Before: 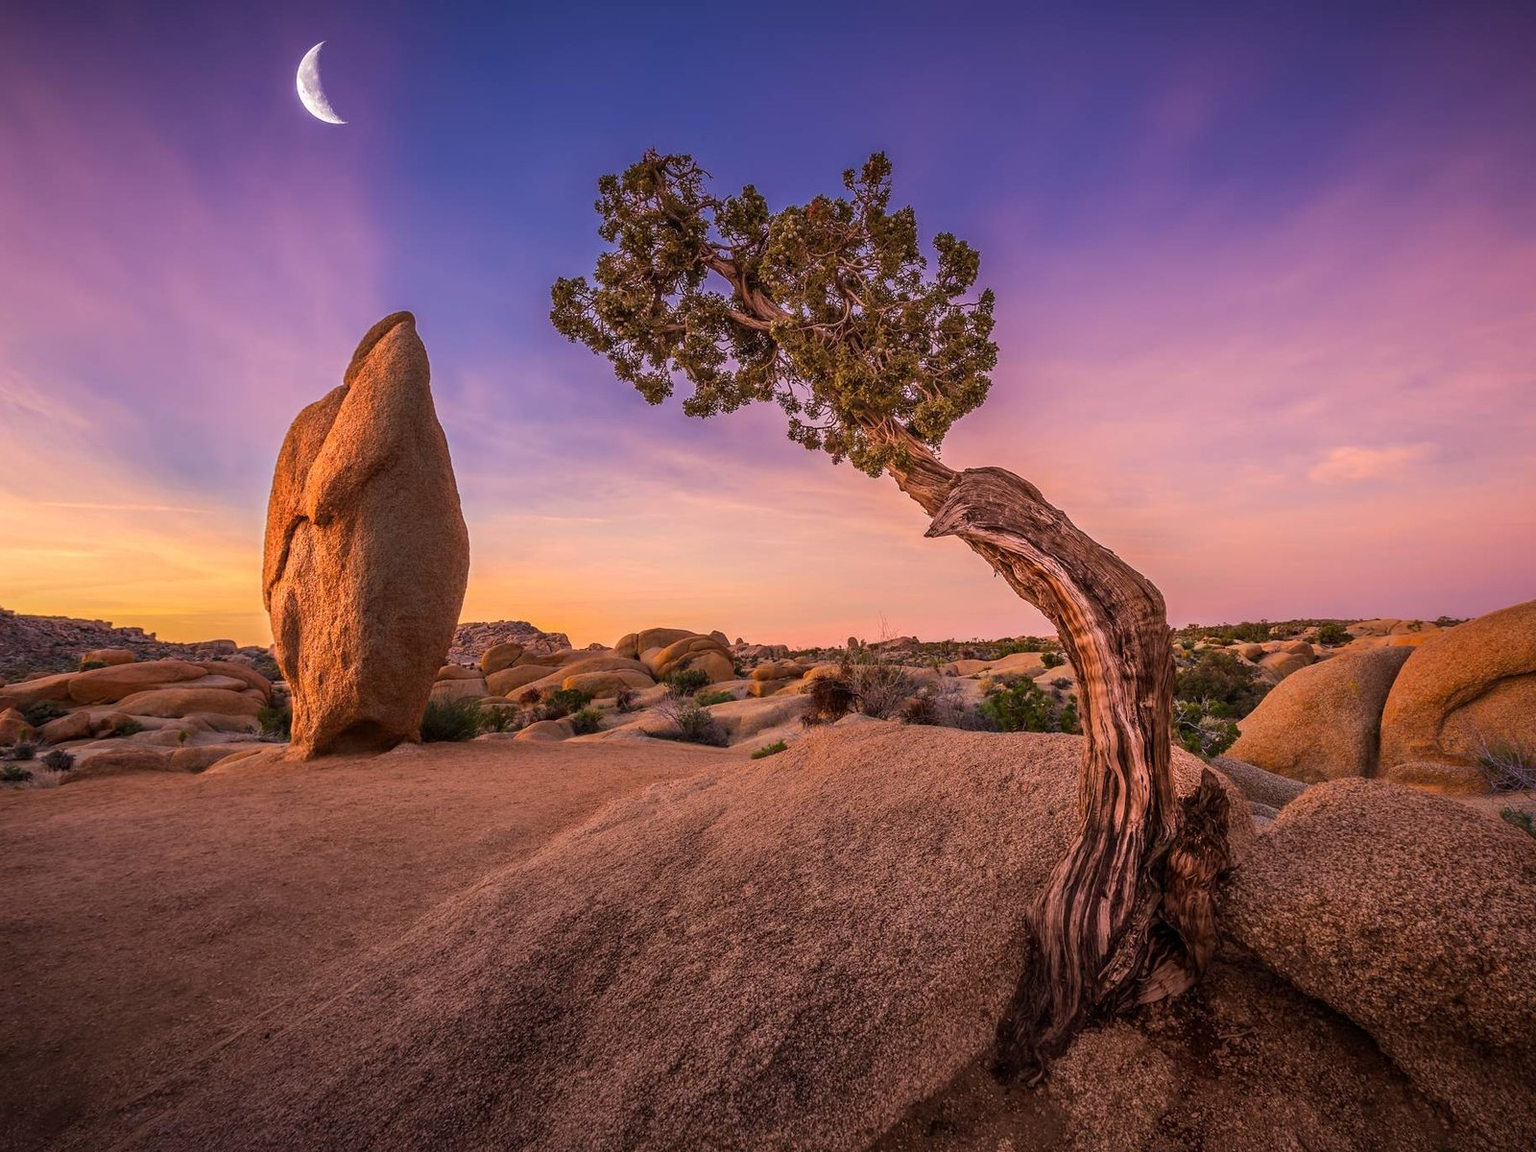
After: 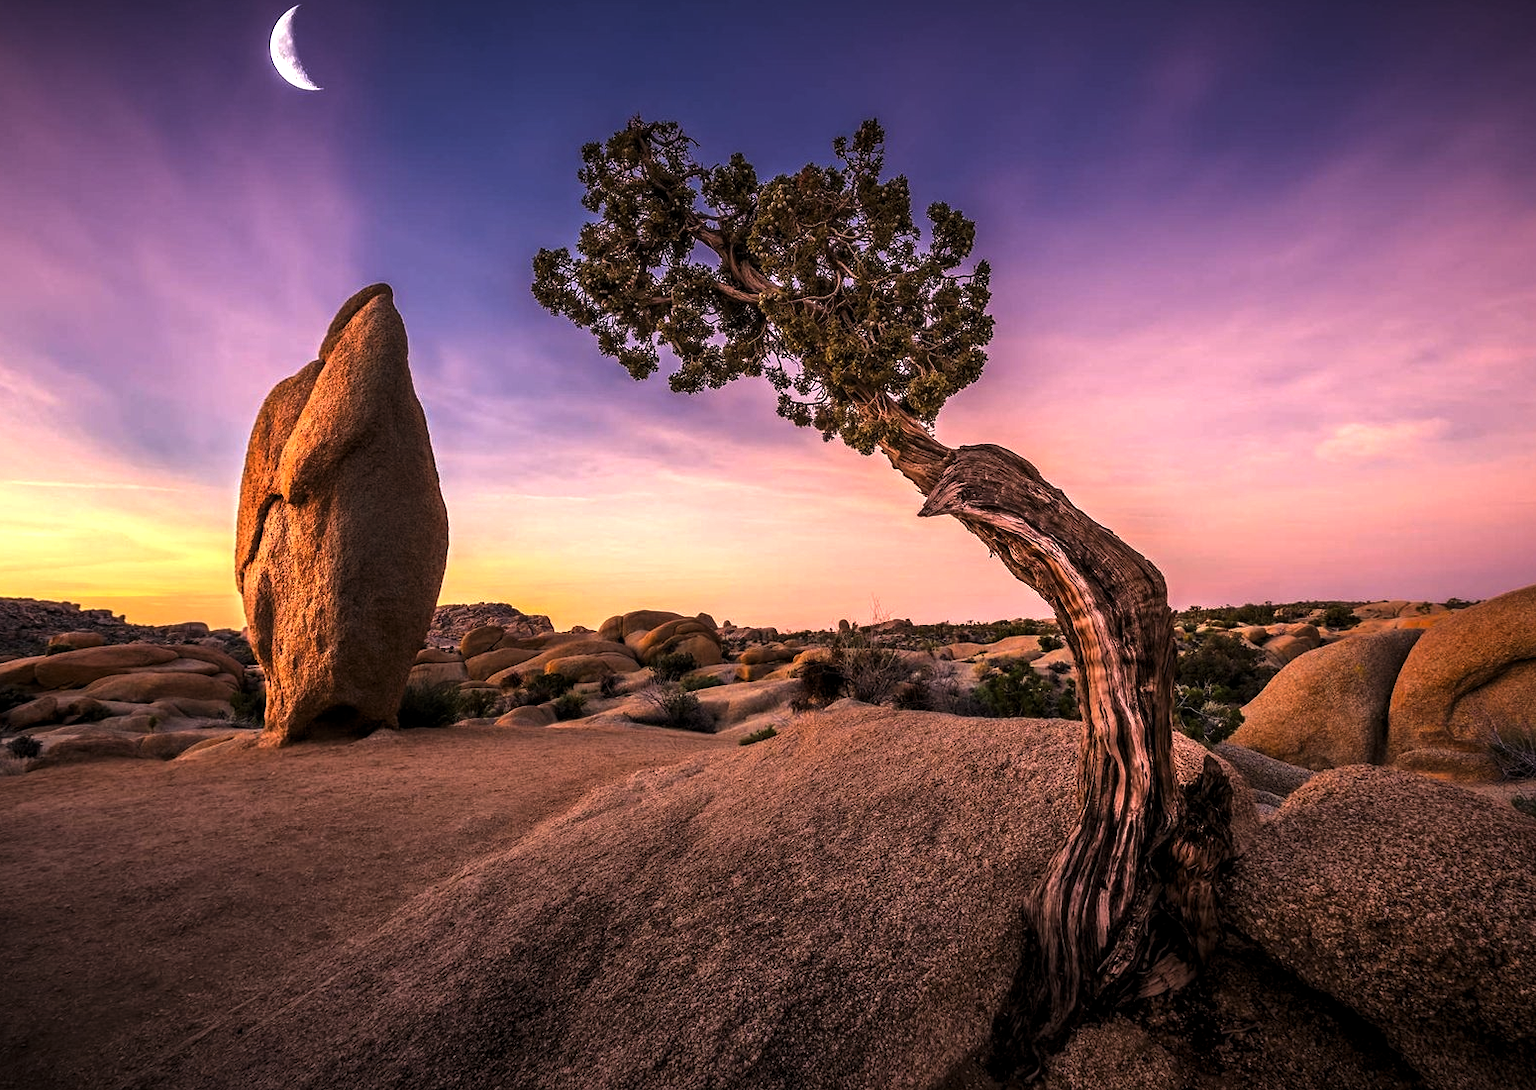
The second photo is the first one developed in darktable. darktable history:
crop: left 2.267%, top 3.212%, right 0.769%, bottom 4.984%
base curve: curves: ch0 [(0, 0) (0.303, 0.277) (1, 1)], preserve colors none
levels: levels [0.044, 0.475, 0.791]
